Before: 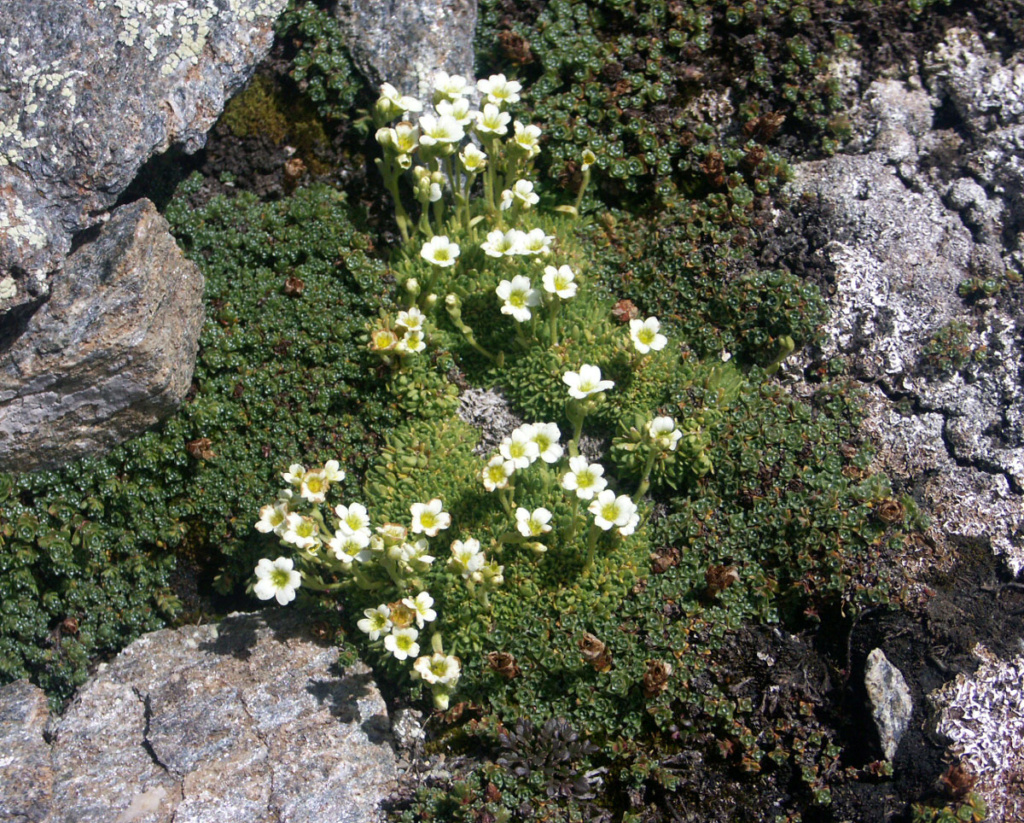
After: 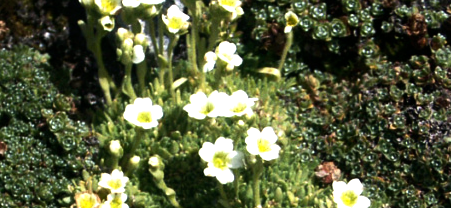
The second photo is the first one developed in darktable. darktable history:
crop: left 29.091%, top 16.857%, right 26.776%, bottom 57.773%
exposure: black level correction 0.001, compensate exposure bias true, compensate highlight preservation false
tone equalizer: -8 EV -1.11 EV, -7 EV -1 EV, -6 EV -0.884 EV, -5 EV -0.582 EV, -3 EV 0.547 EV, -2 EV 0.878 EV, -1 EV 0.998 EV, +0 EV 1.07 EV, edges refinement/feathering 500, mask exposure compensation -1.57 EV, preserve details no
